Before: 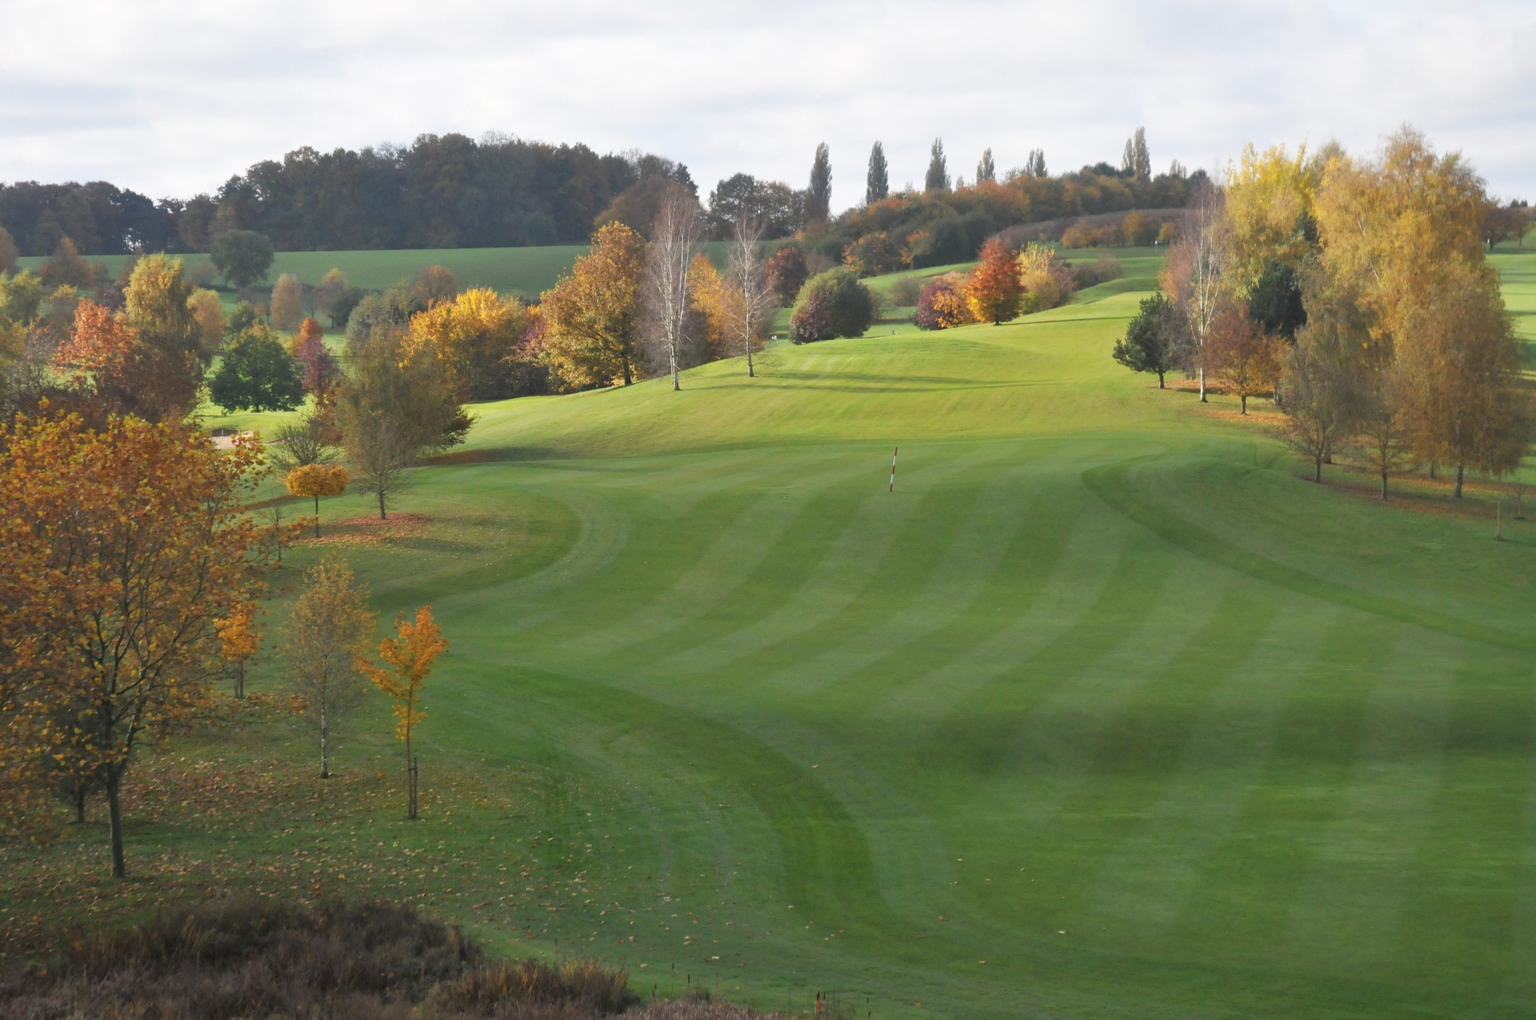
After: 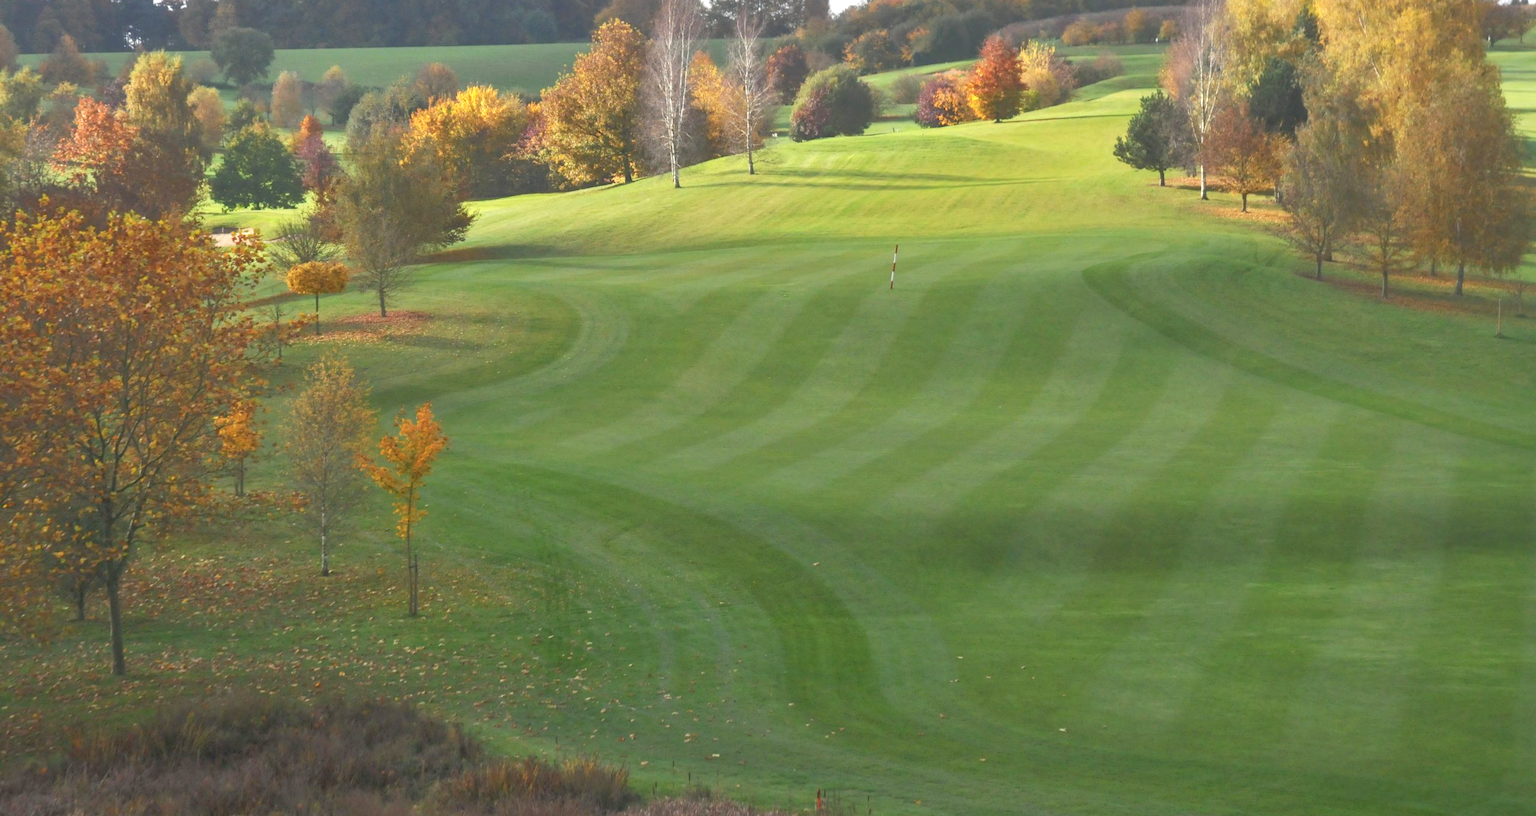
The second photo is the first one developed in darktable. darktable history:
local contrast: detail 110%
crop and rotate: top 19.998%
exposure: black level correction 0.001, exposure 0.5 EV, compensate exposure bias true, compensate highlight preservation false
rgb curve: curves: ch0 [(0, 0) (0.072, 0.166) (0.217, 0.293) (0.414, 0.42) (1, 1)], compensate middle gray true, preserve colors basic power
